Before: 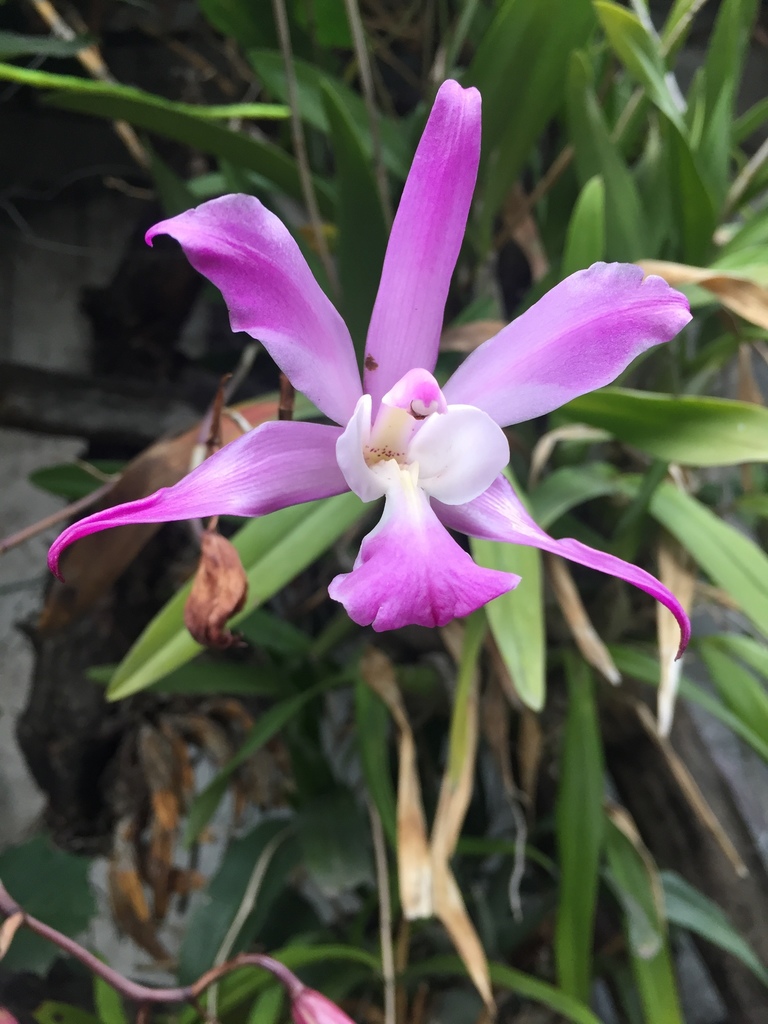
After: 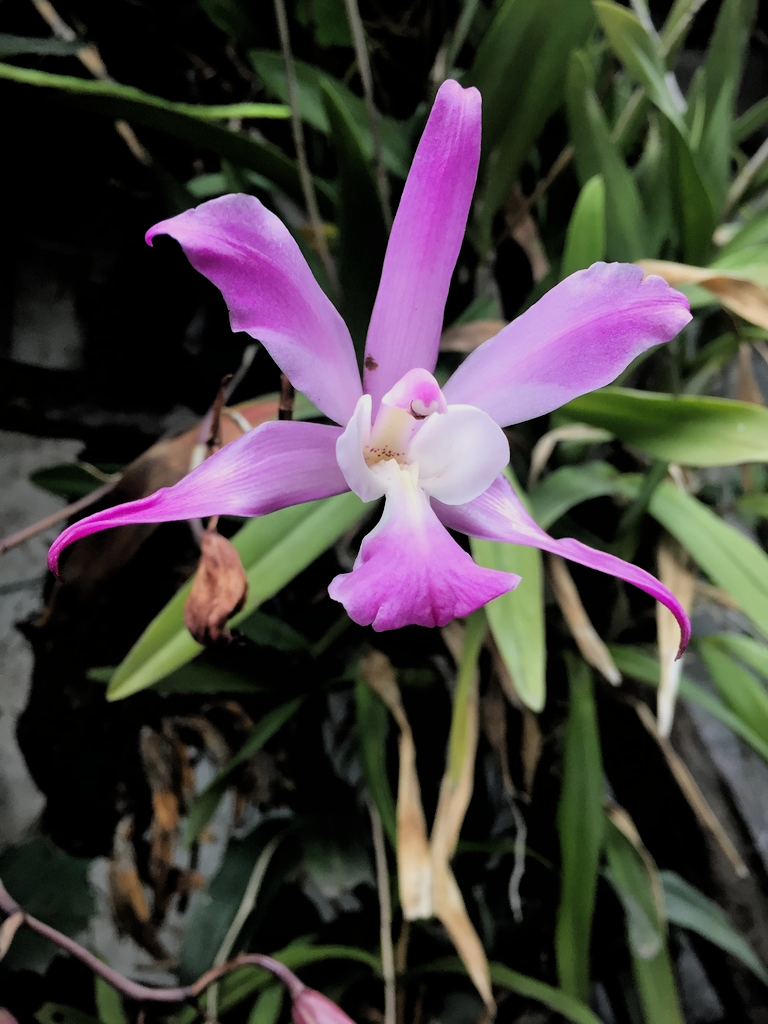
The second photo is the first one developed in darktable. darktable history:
vignetting: fall-off radius 60.8%
filmic rgb: black relative exposure -3.42 EV, white relative exposure 3.46 EV, hardness 2.36, contrast 1.102
